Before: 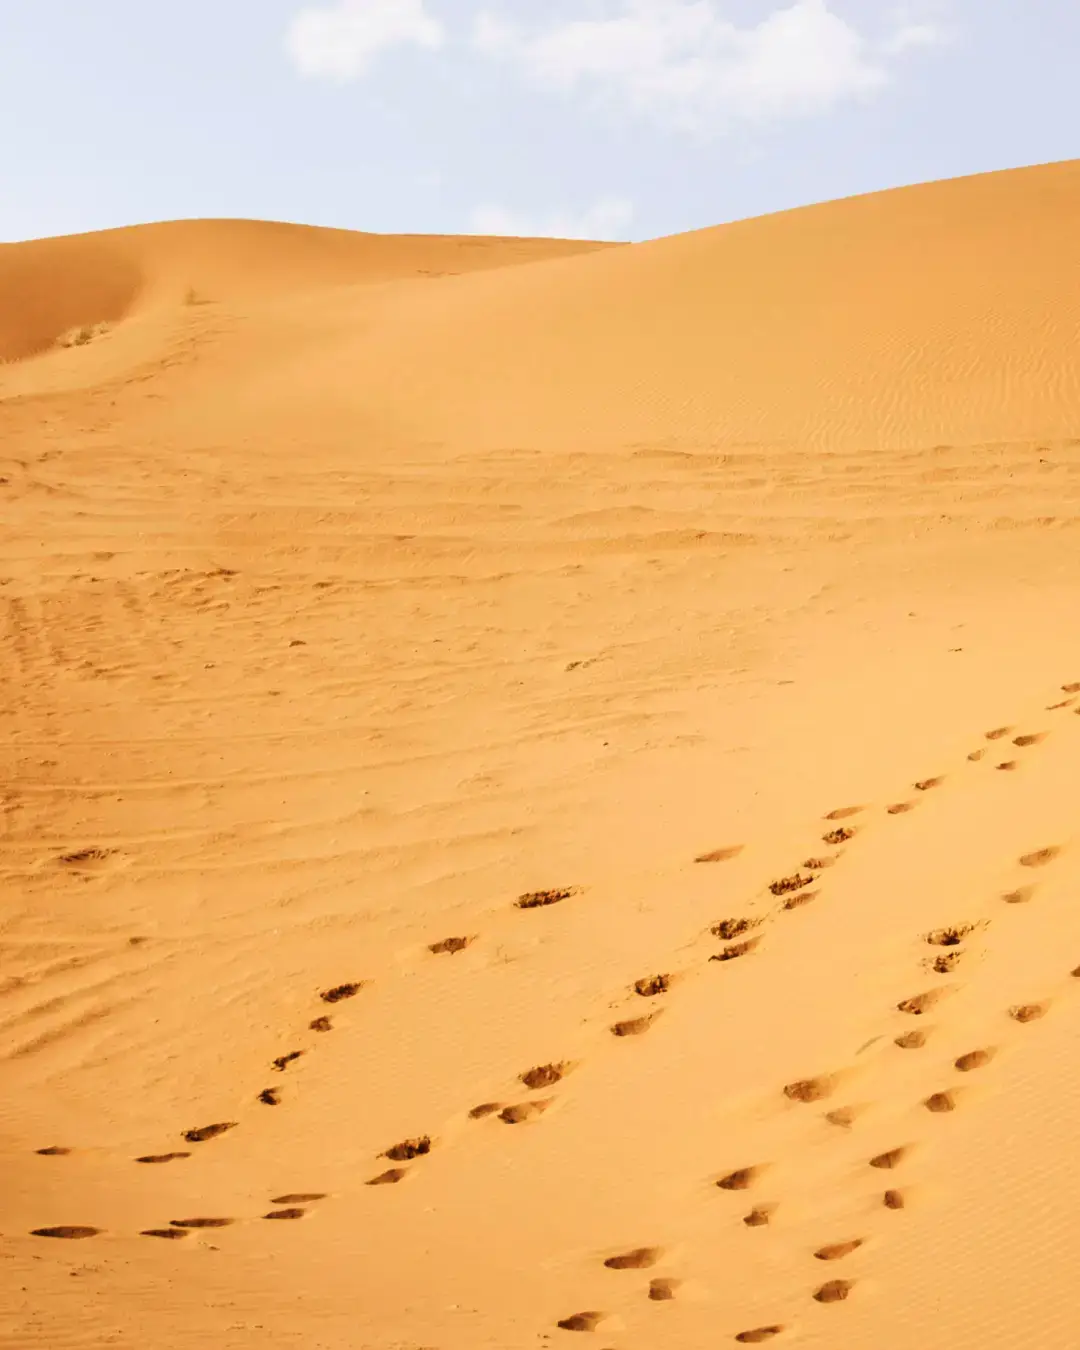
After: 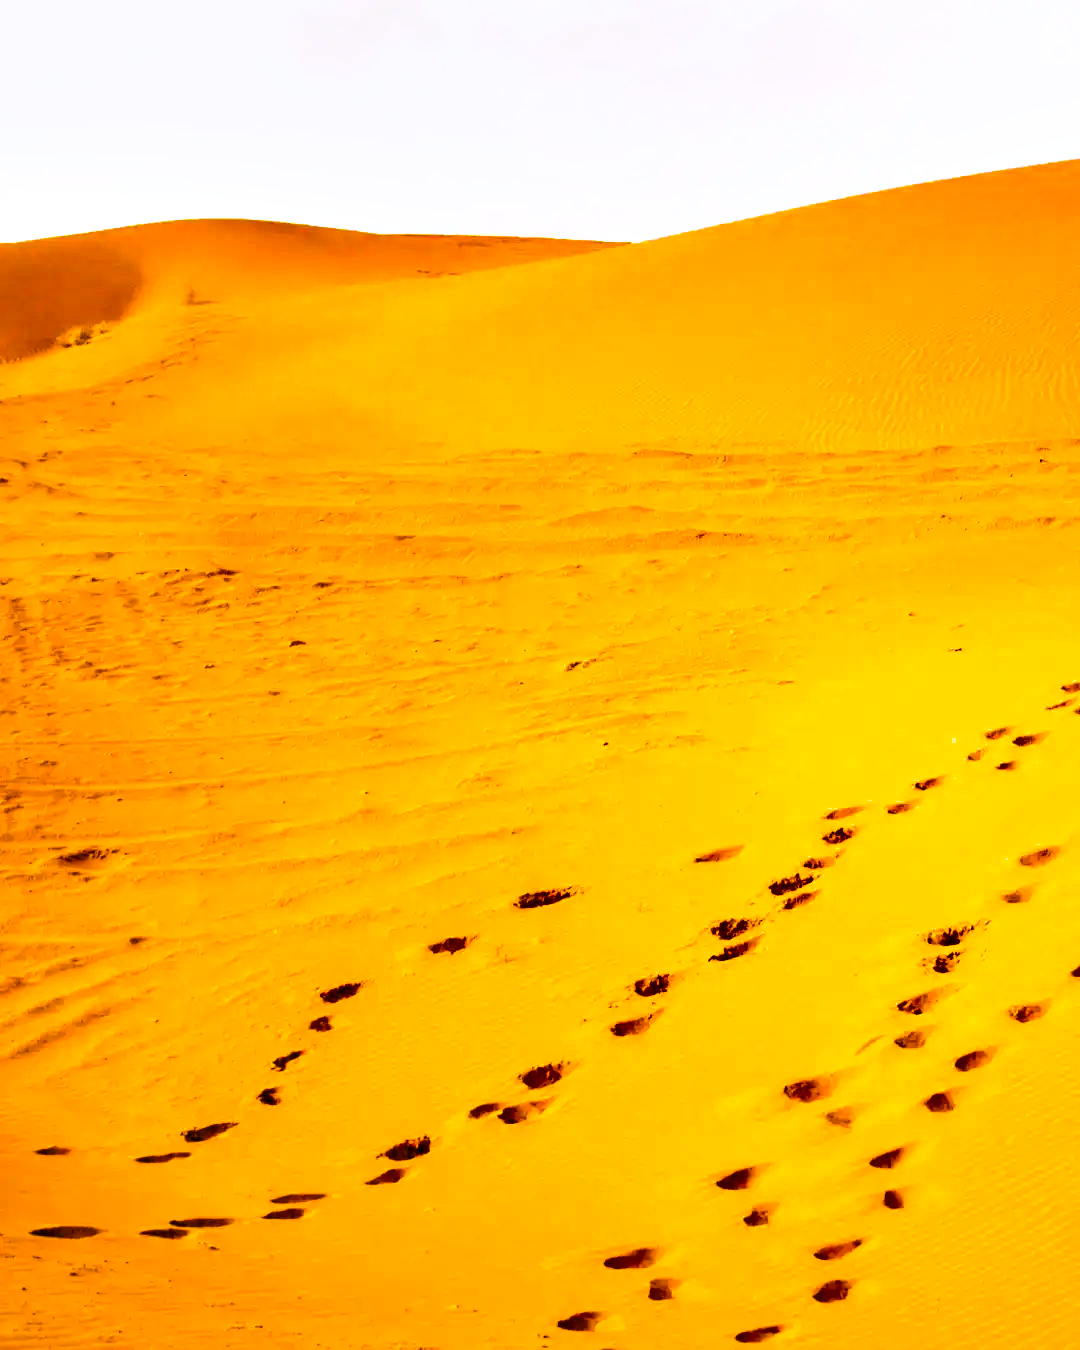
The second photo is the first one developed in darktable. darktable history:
tone equalizer: -8 EV -0.75 EV, -7 EV -0.7 EV, -6 EV -0.6 EV, -5 EV -0.4 EV, -3 EV 0.4 EV, -2 EV 0.6 EV, -1 EV 0.7 EV, +0 EV 0.75 EV, edges refinement/feathering 500, mask exposure compensation -1.57 EV, preserve details no
color correction: saturation 1.34
color balance rgb: shadows lift › chroma 2%, shadows lift › hue 217.2°, power › chroma 0.25%, power › hue 60°, highlights gain › chroma 1.5%, highlights gain › hue 309.6°, global offset › luminance -0.5%, perceptual saturation grading › global saturation 15%, global vibrance 20%
color contrast: green-magenta contrast 0.8, blue-yellow contrast 1.1, unbound 0
shadows and highlights: soften with gaussian
